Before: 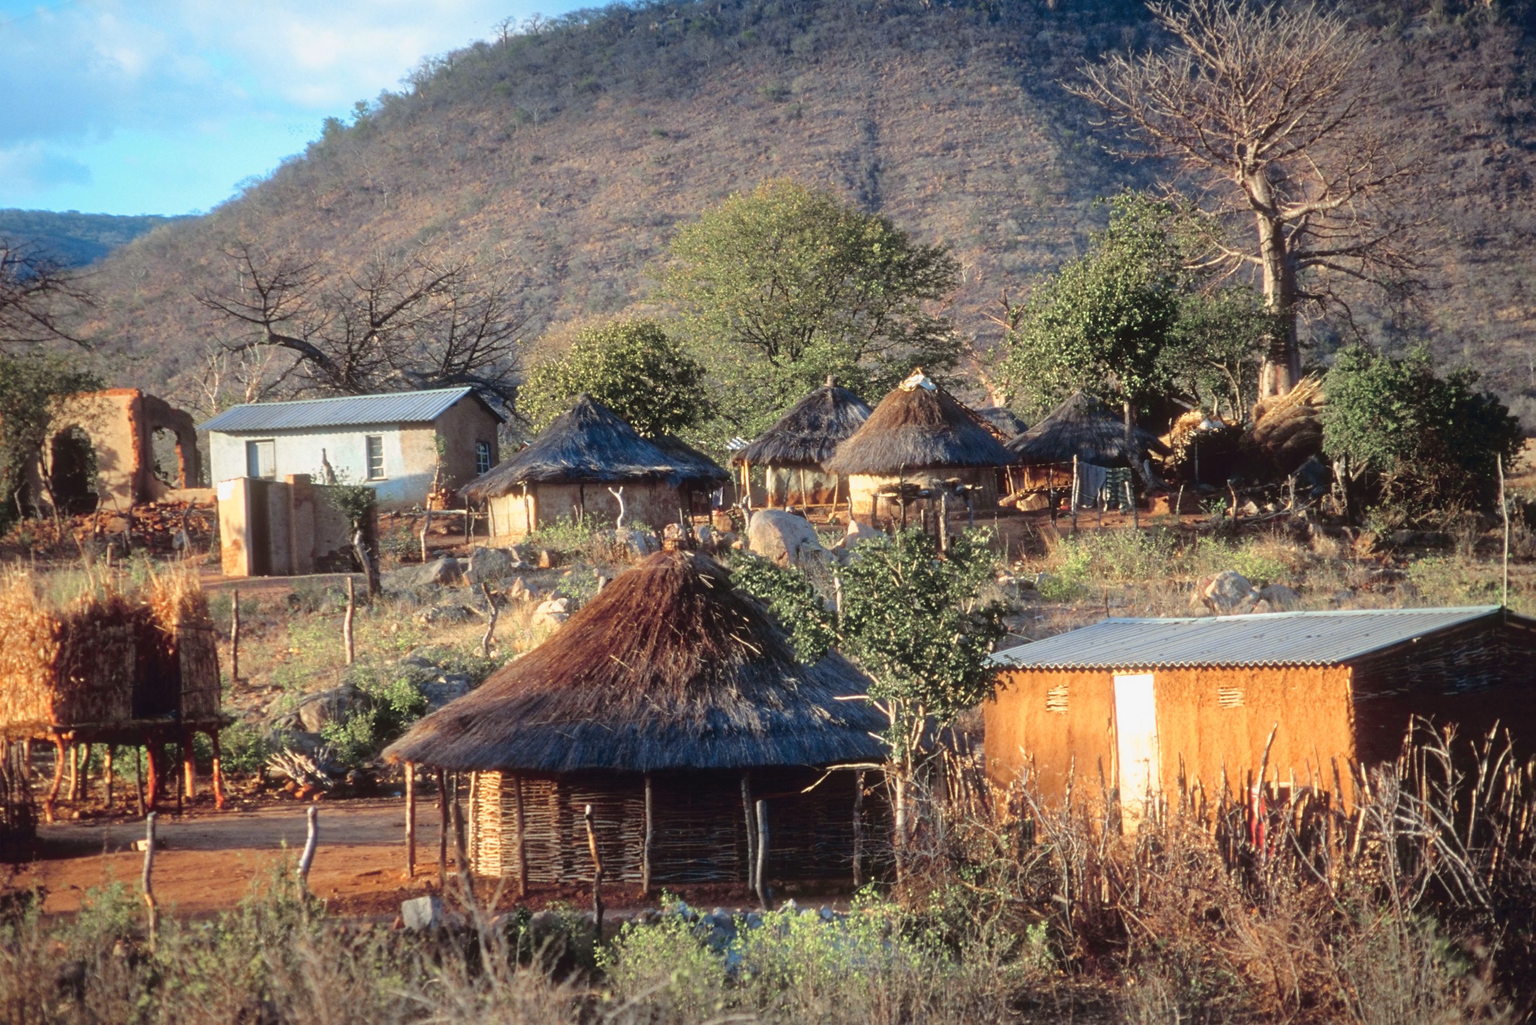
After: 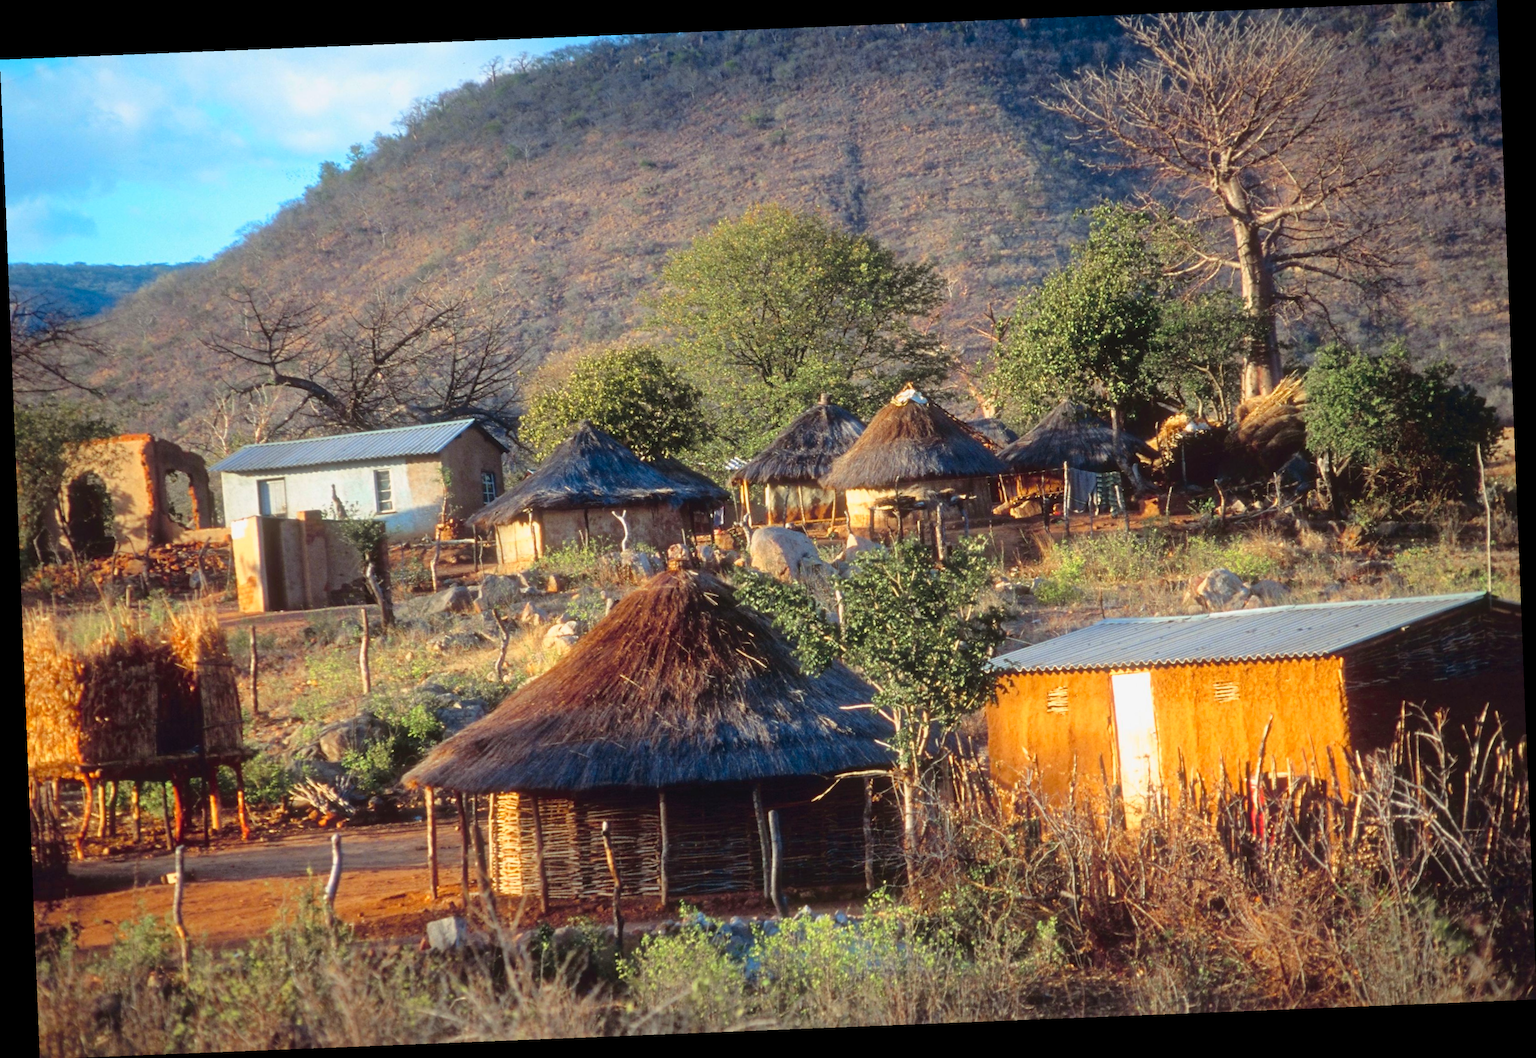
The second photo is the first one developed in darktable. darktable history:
color balance rgb: perceptual saturation grading › global saturation 20%, global vibrance 20%
rotate and perspective: rotation -2.29°, automatic cropping off
